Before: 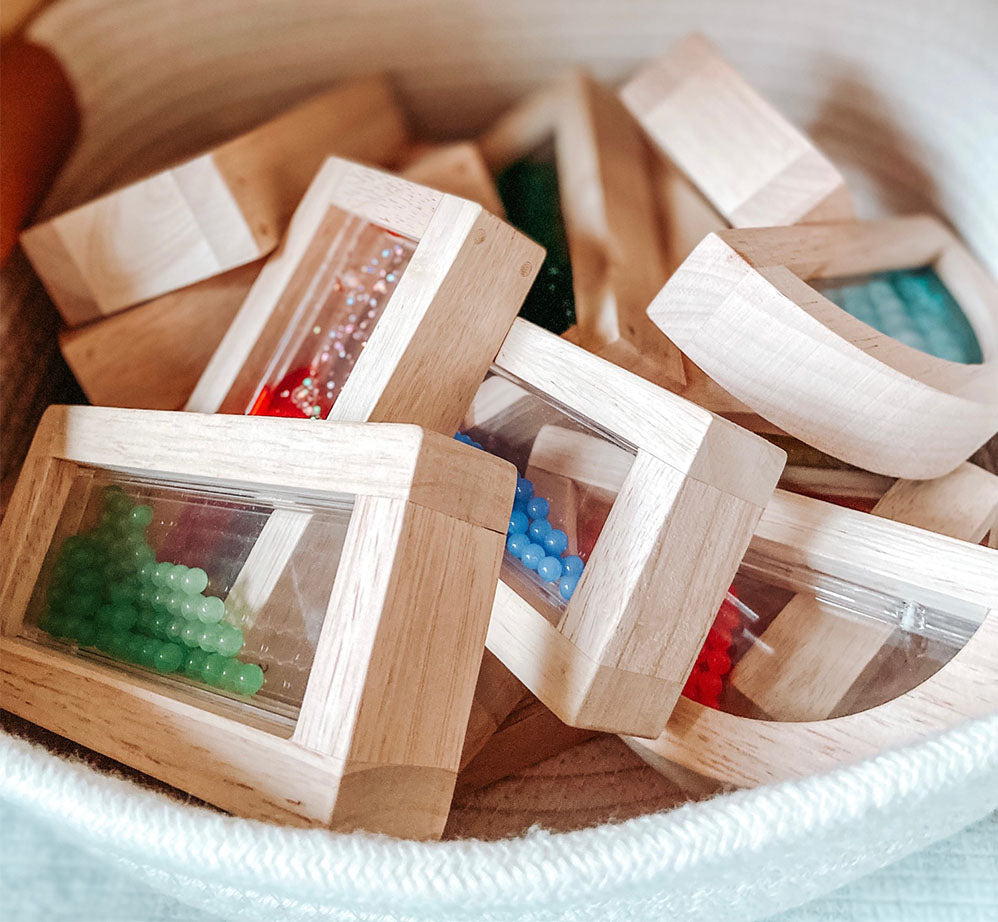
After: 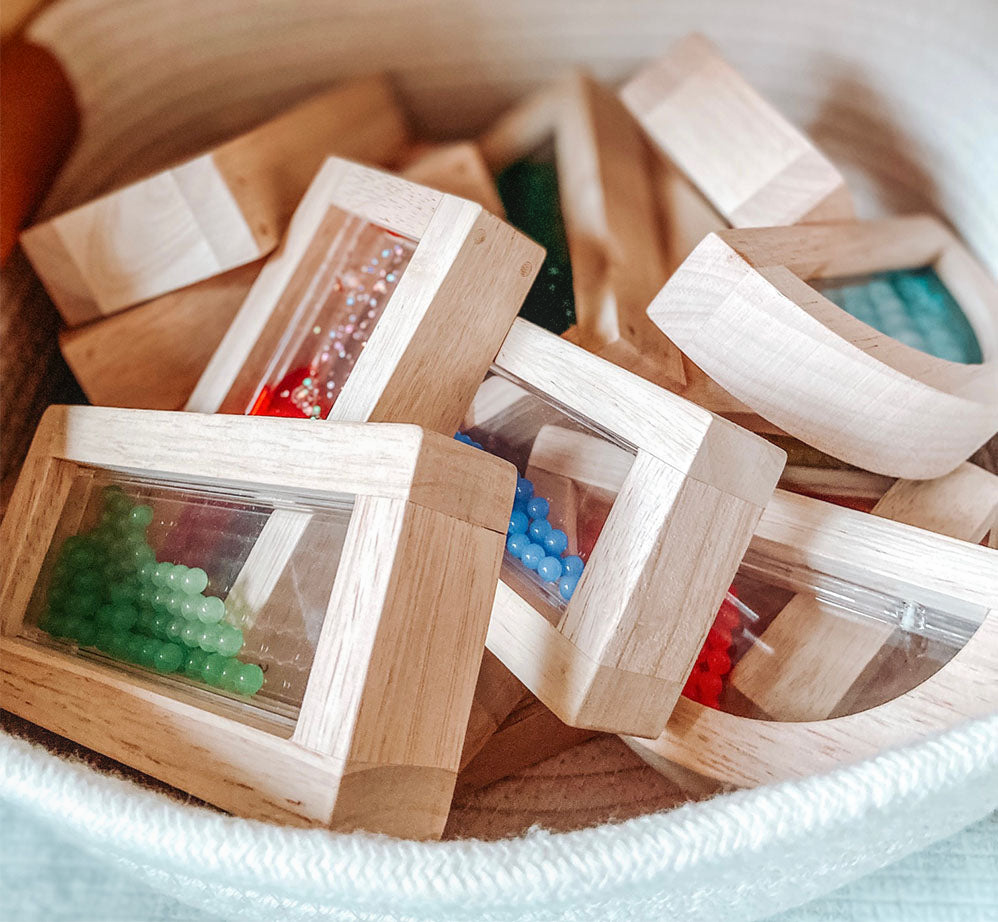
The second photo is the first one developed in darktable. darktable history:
local contrast: detail 109%
exposure: black level correction 0.002, compensate highlight preservation false
